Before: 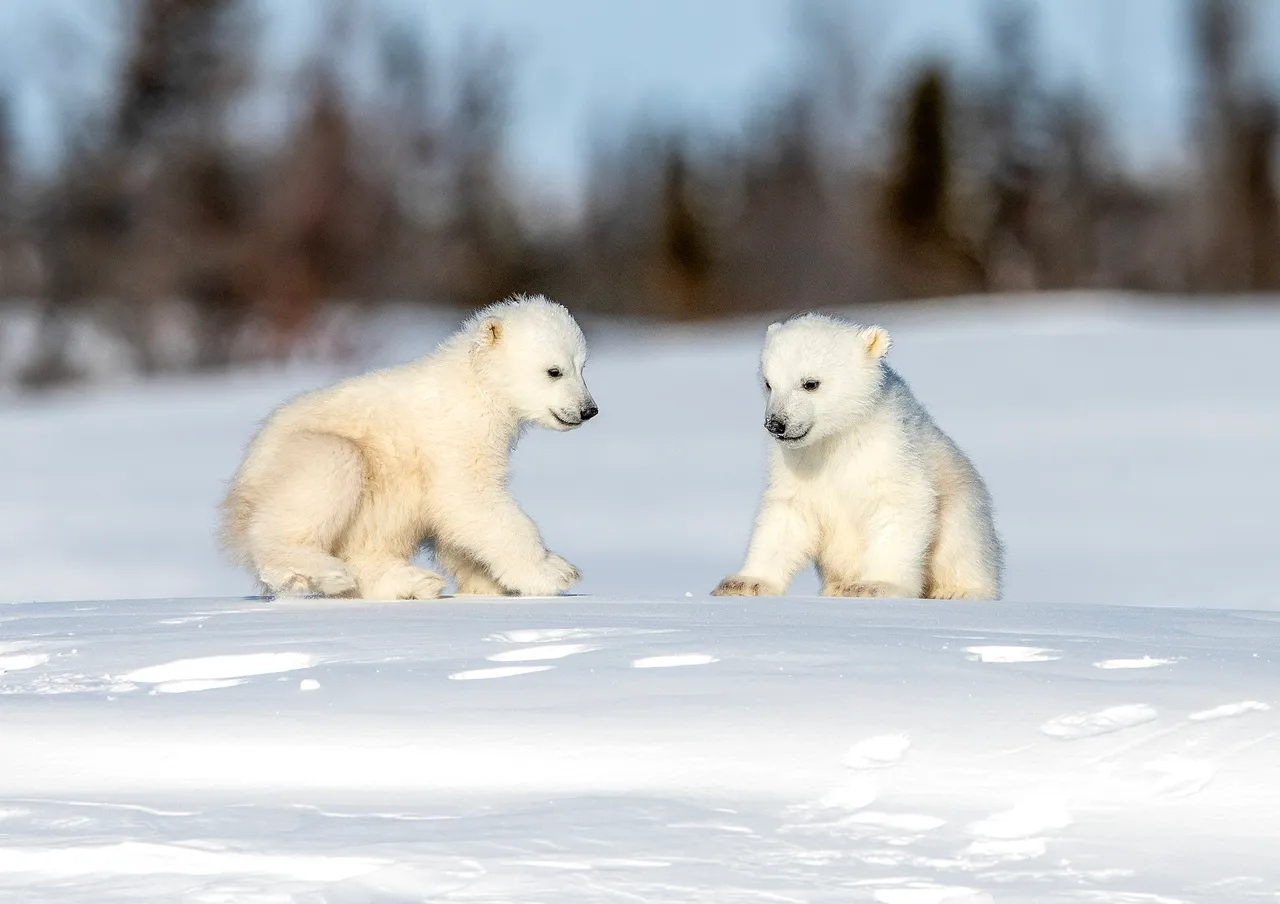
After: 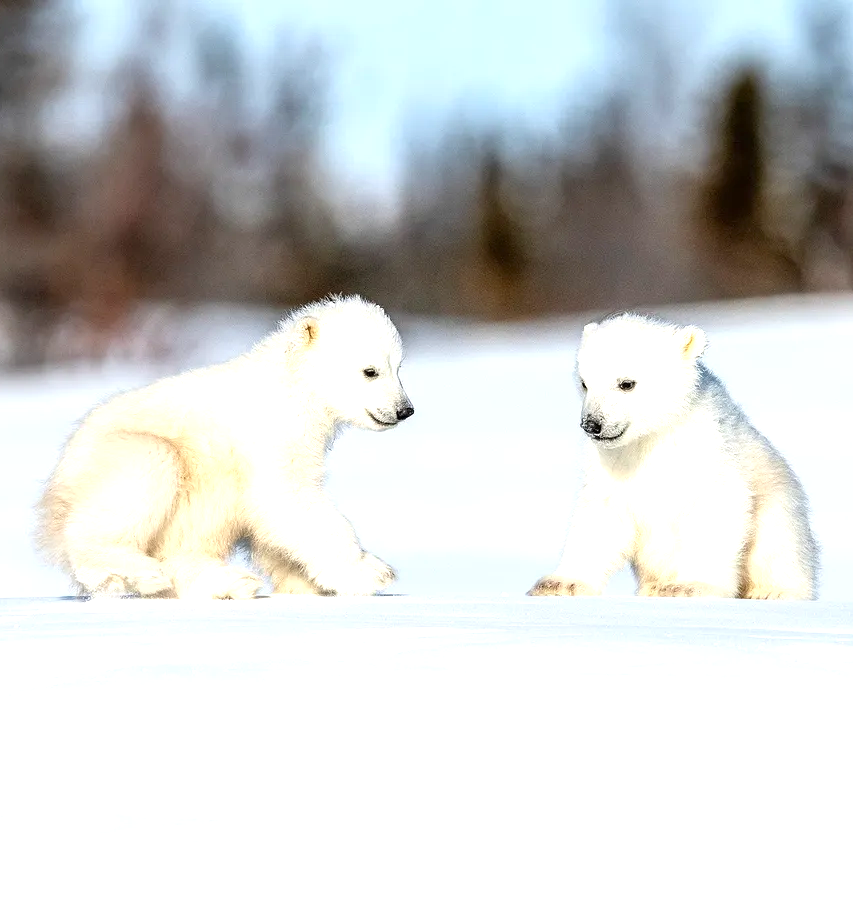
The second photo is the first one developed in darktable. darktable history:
exposure: exposure 0.766 EV, compensate highlight preservation false
crop and rotate: left 14.436%, right 18.898%
